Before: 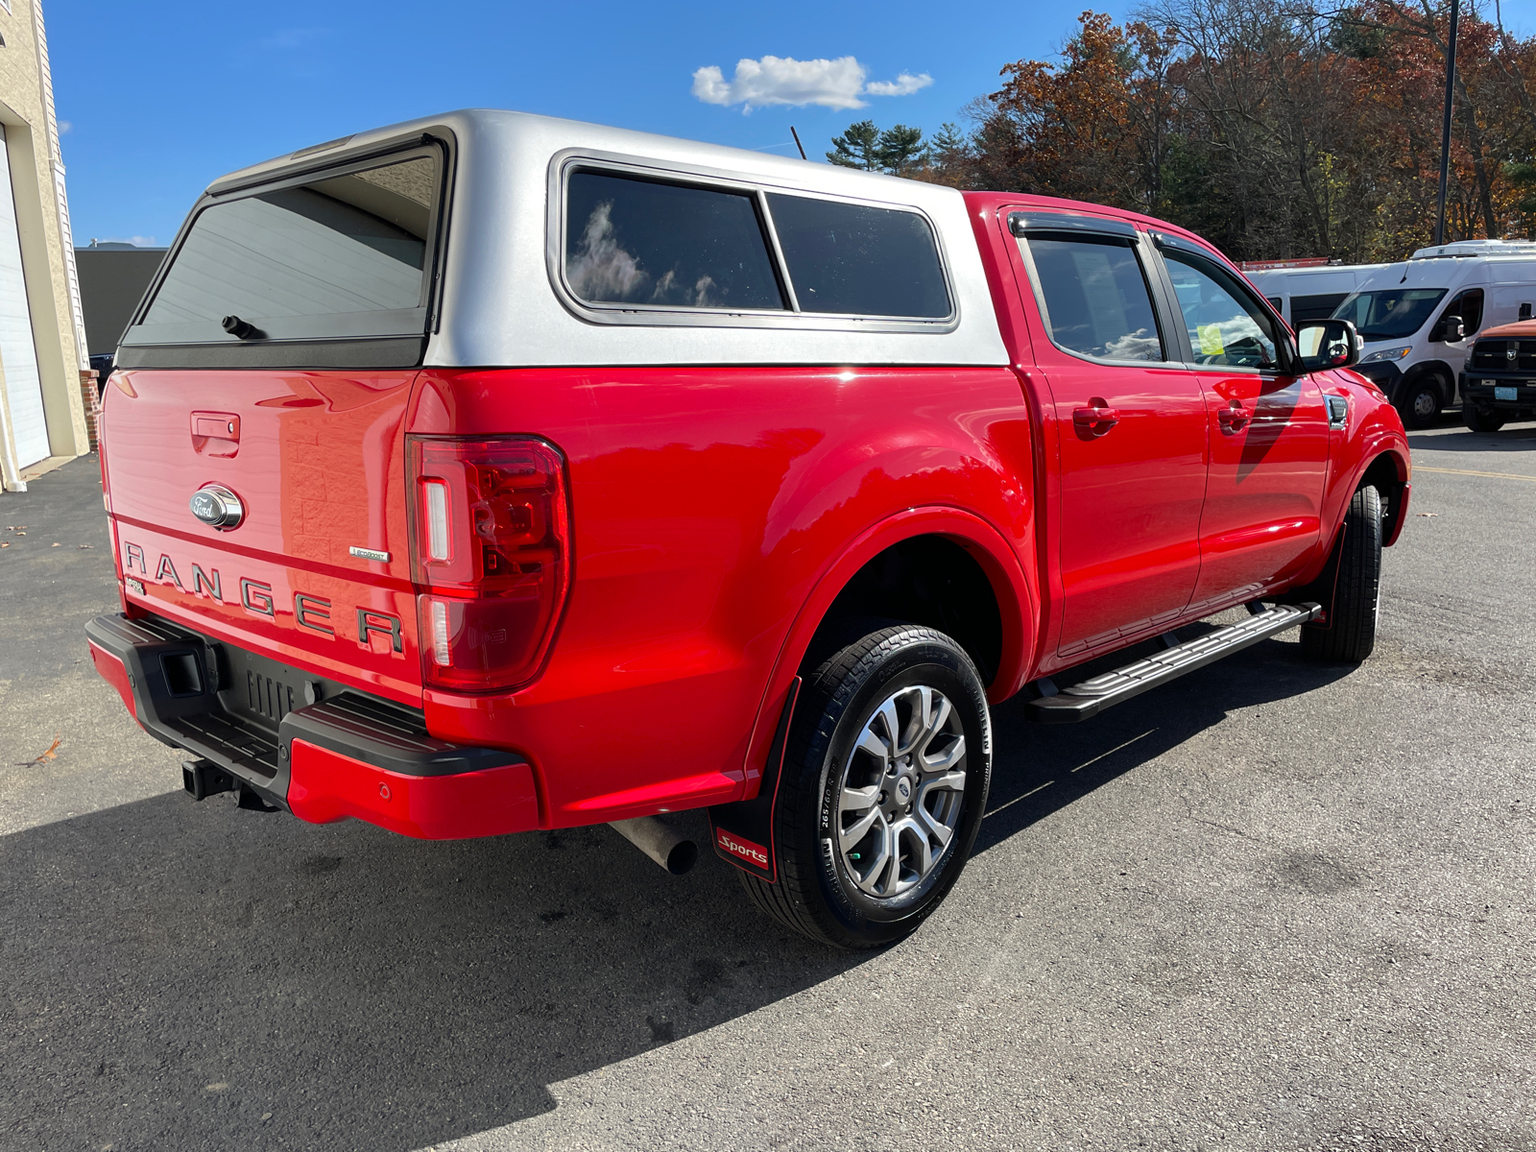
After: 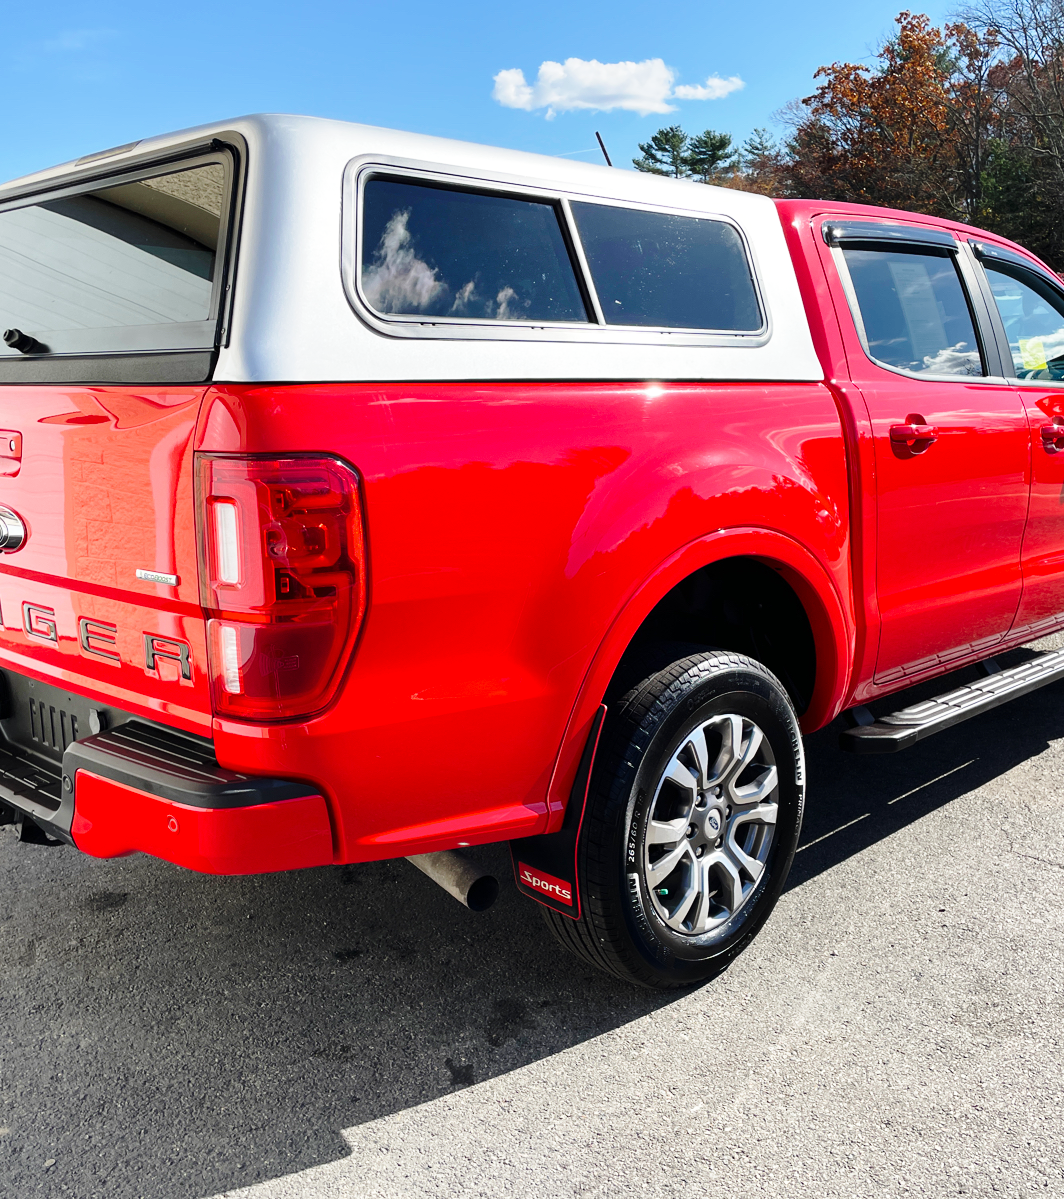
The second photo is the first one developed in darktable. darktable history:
crop and rotate: left 14.285%, right 19.182%
base curve: curves: ch0 [(0, 0) (0.028, 0.03) (0.121, 0.232) (0.46, 0.748) (0.859, 0.968) (1, 1)], preserve colors none
